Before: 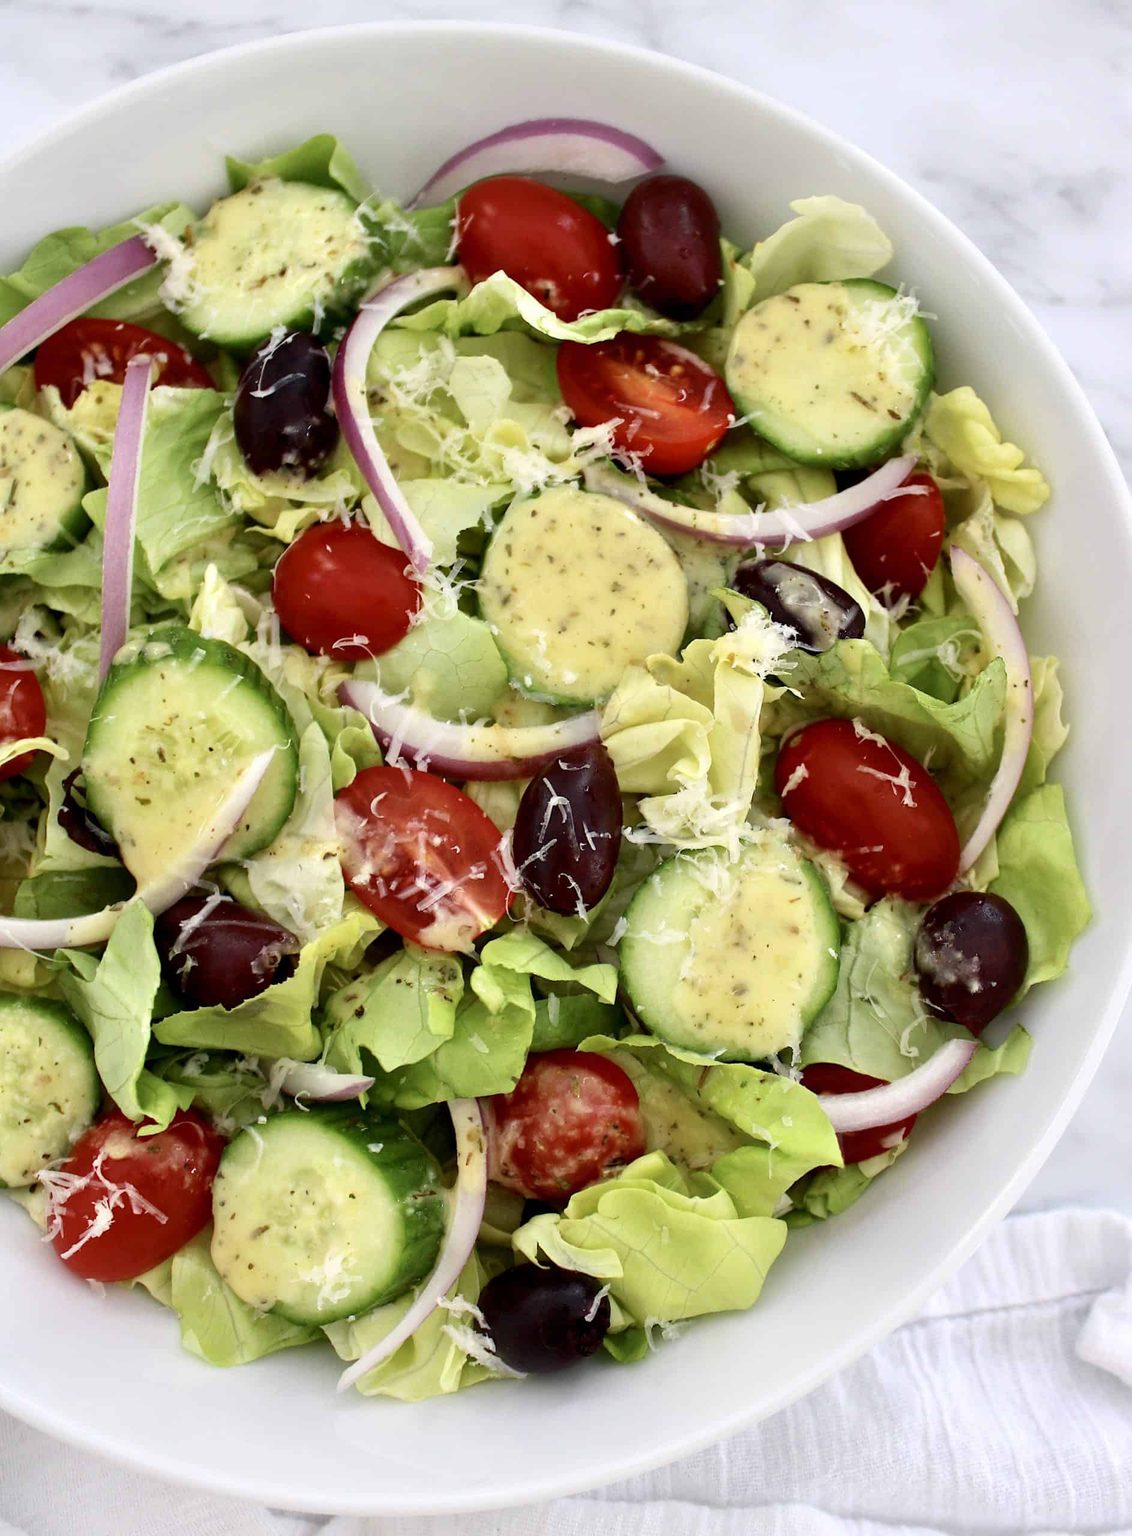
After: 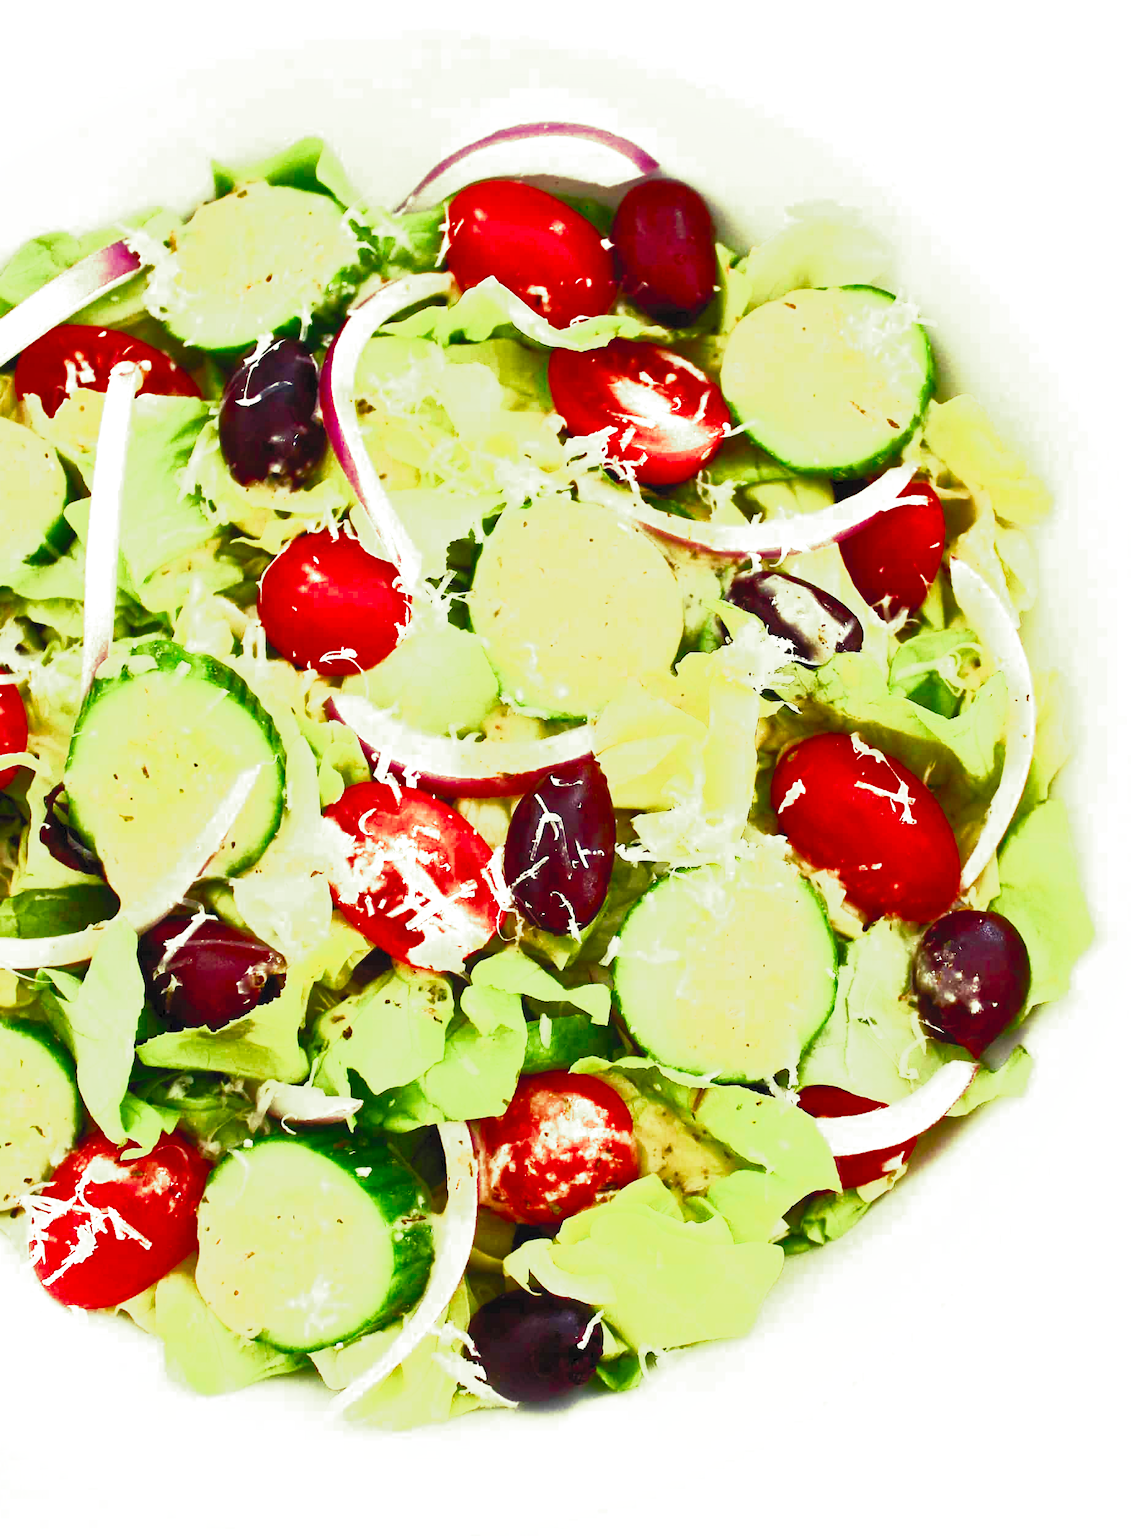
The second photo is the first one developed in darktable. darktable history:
split-toning: shadows › hue 290.82°, shadows › saturation 0.34, highlights › saturation 0.38, balance 0, compress 50%
contrast brightness saturation: contrast 1, brightness 1, saturation 1
crop: left 1.743%, right 0.268%, bottom 2.011%
